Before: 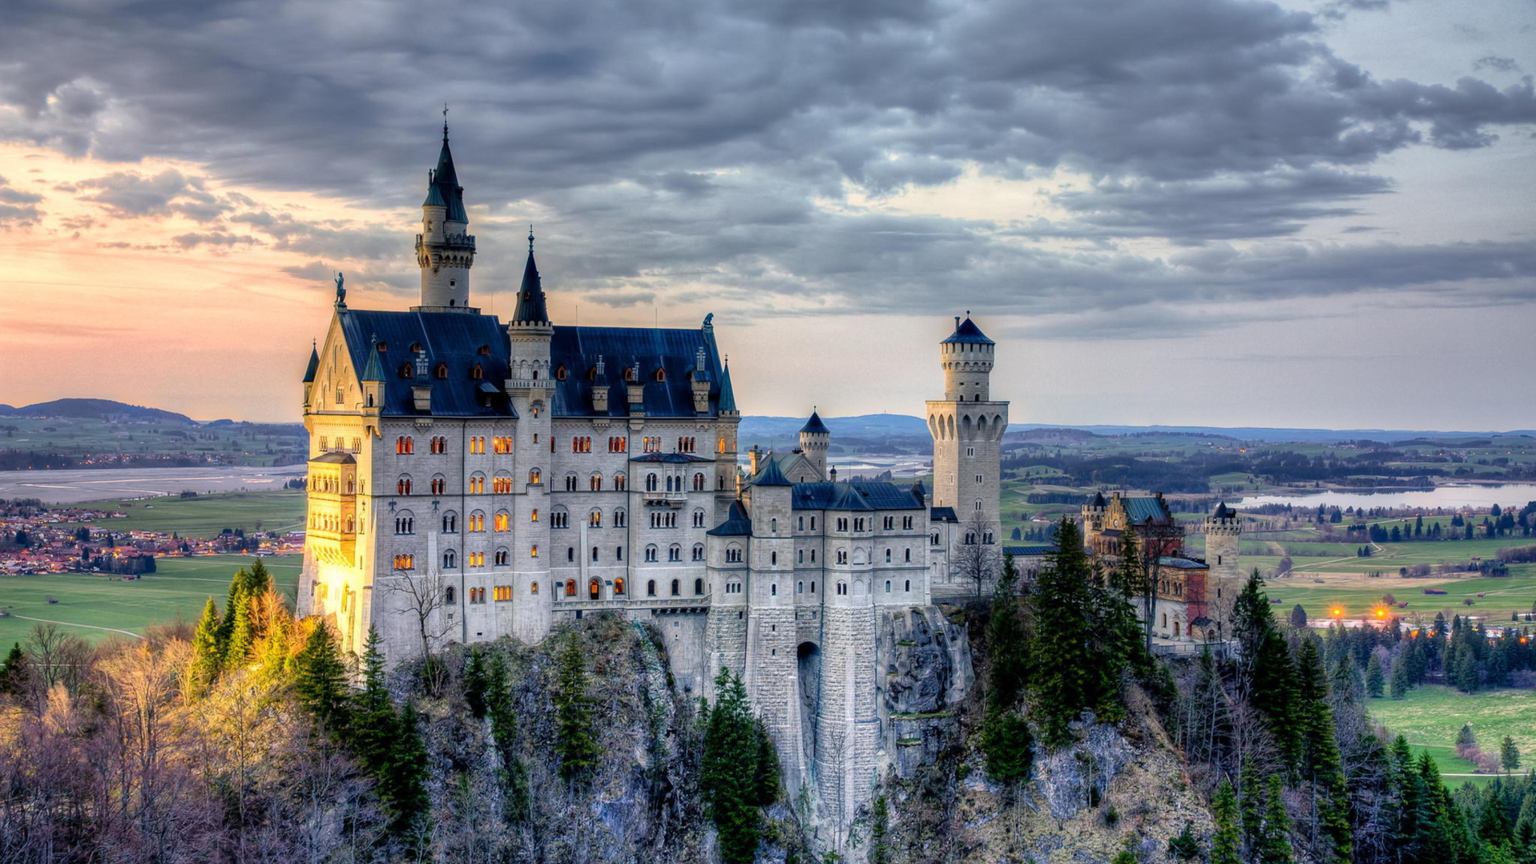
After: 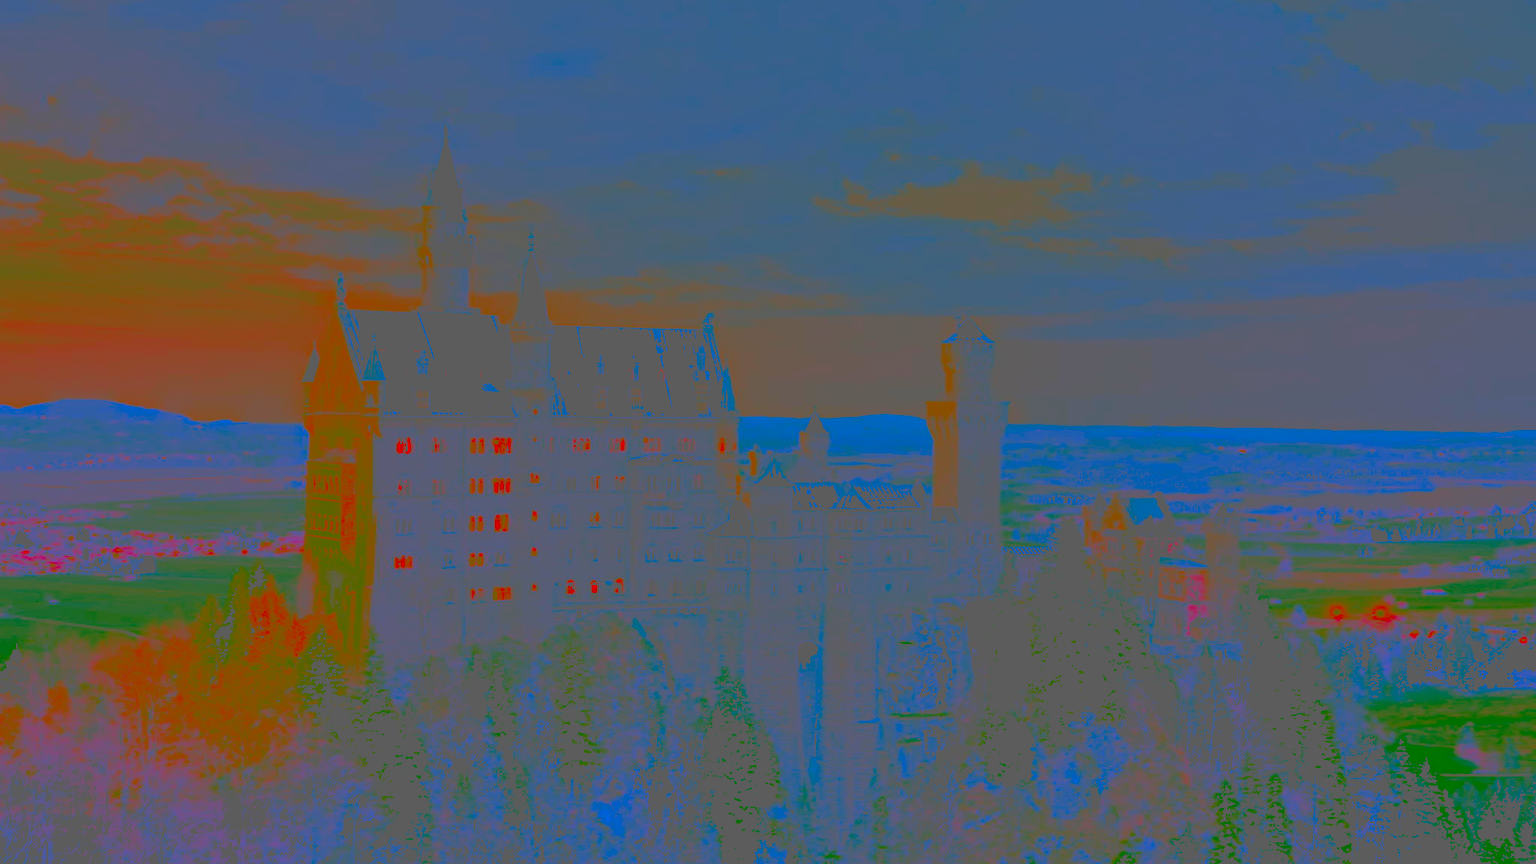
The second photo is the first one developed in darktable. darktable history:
contrast brightness saturation: contrast -0.99, brightness -0.17, saturation 0.75
graduated density: on, module defaults
rgb levels: levels [[0.027, 0.429, 0.996], [0, 0.5, 1], [0, 0.5, 1]]
